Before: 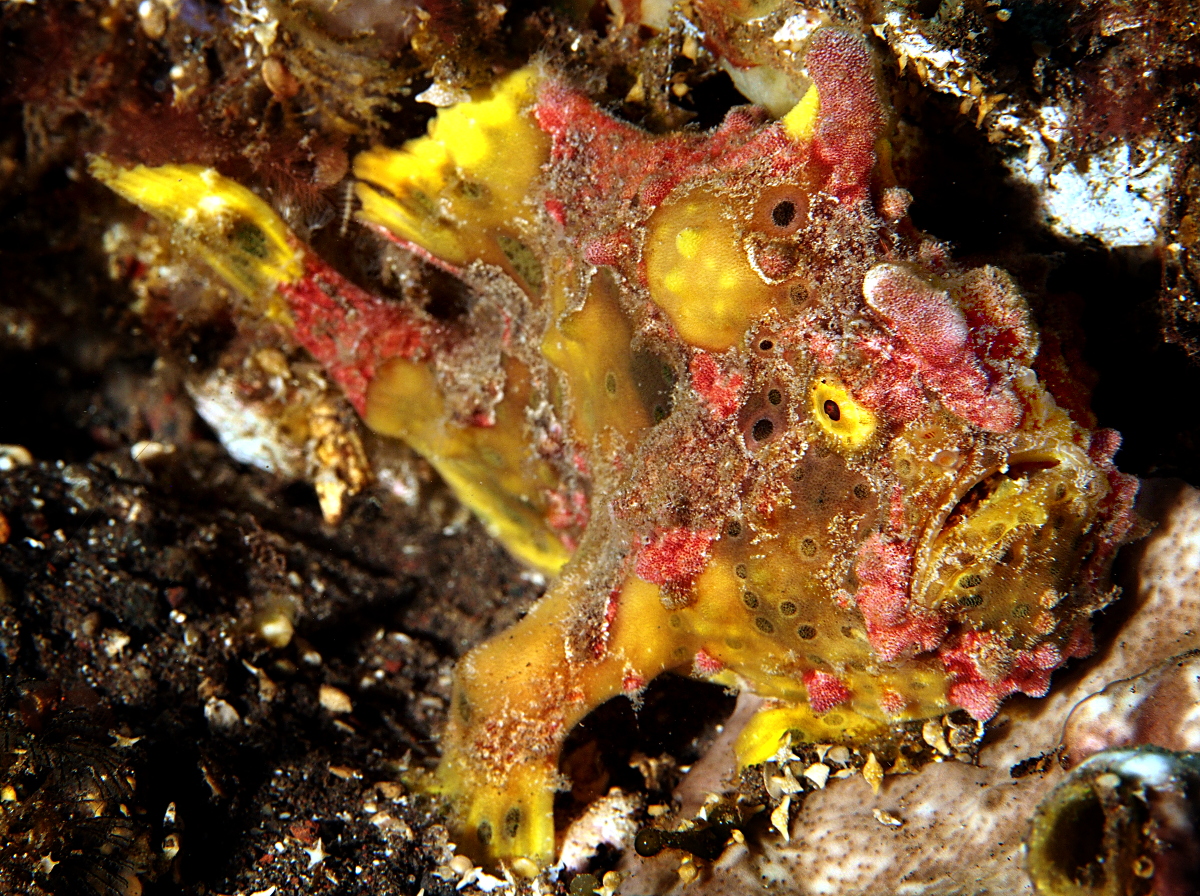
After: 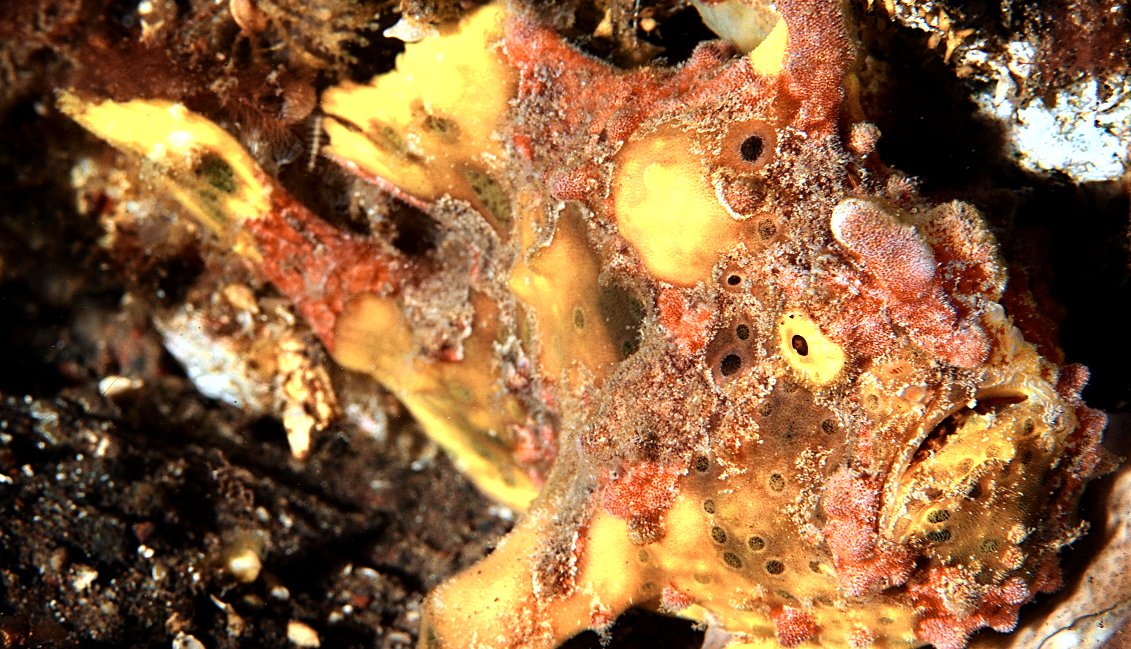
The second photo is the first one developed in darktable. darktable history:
crop: left 2.695%, top 7.265%, right 2.986%, bottom 20.227%
color zones: curves: ch0 [(0.018, 0.548) (0.197, 0.654) (0.425, 0.447) (0.605, 0.658) (0.732, 0.579)]; ch1 [(0.105, 0.531) (0.224, 0.531) (0.386, 0.39) (0.618, 0.456) (0.732, 0.456) (0.956, 0.421)]; ch2 [(0.039, 0.583) (0.215, 0.465) (0.399, 0.544) (0.465, 0.548) (0.614, 0.447) (0.724, 0.43) (0.882, 0.623) (0.956, 0.632)]
